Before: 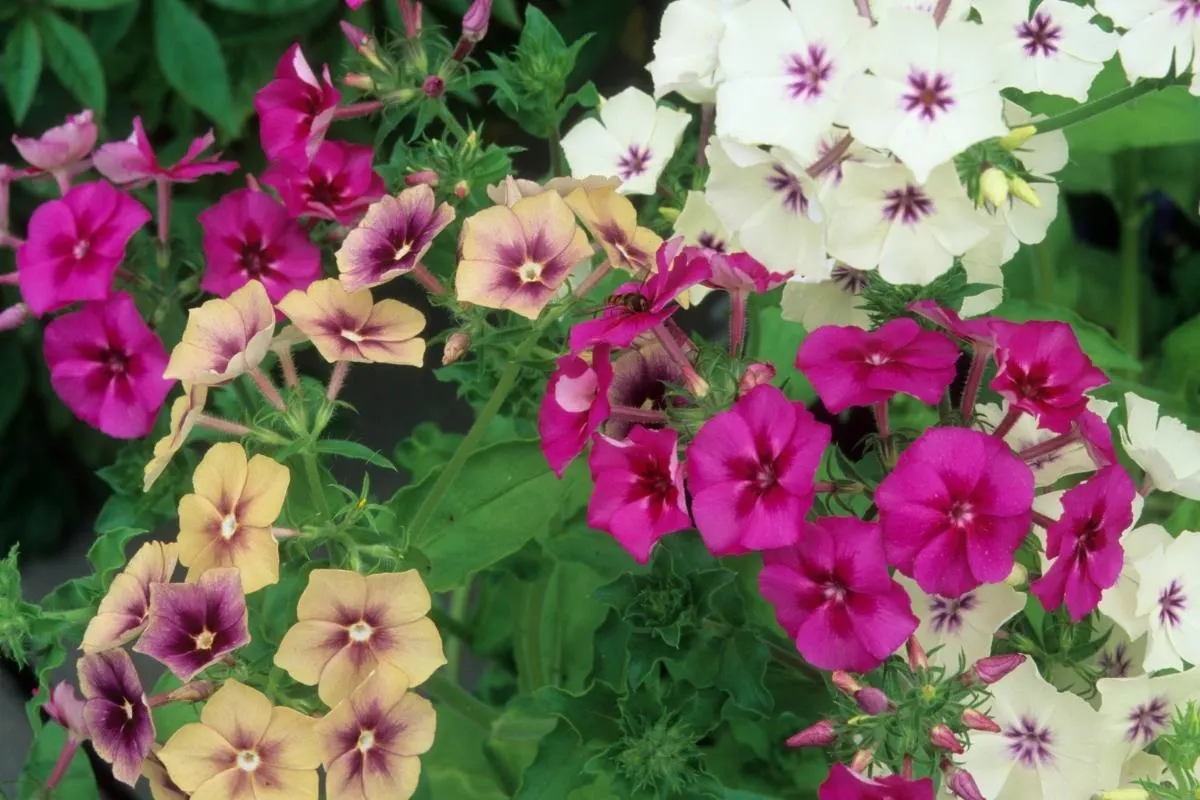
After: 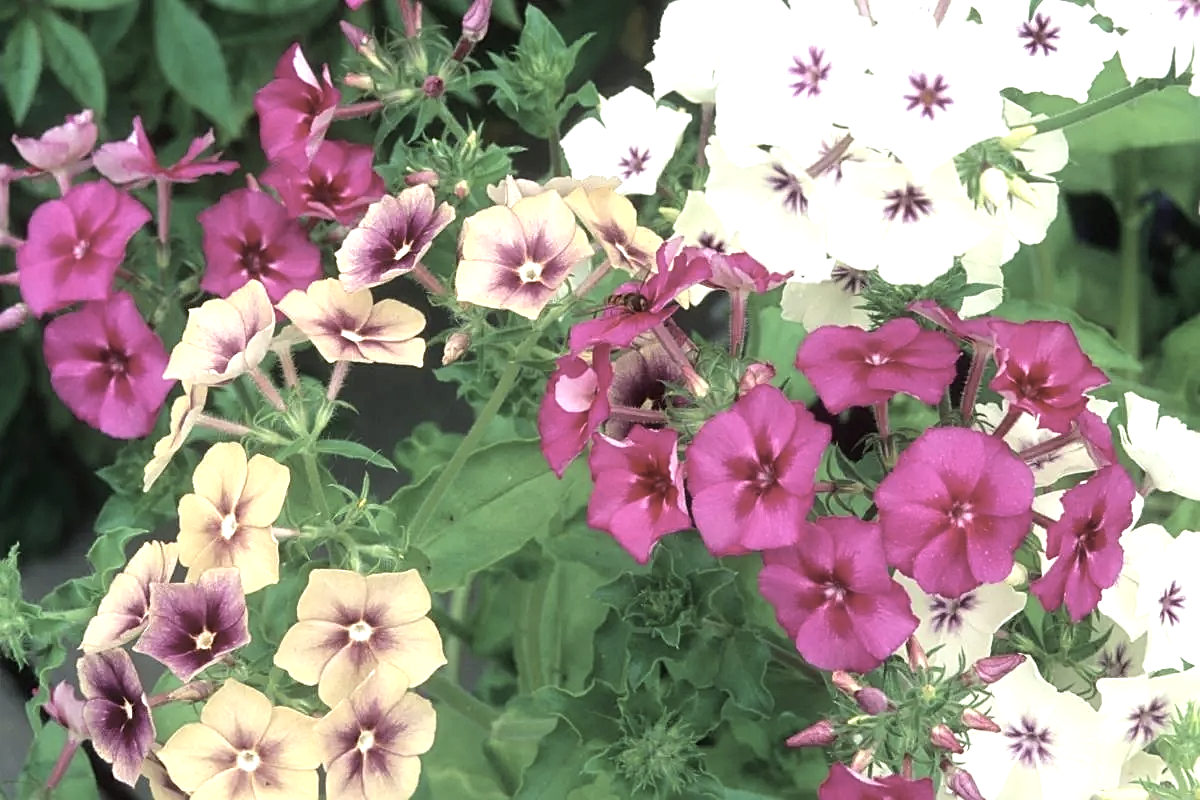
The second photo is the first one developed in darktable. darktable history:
exposure: exposure 0.95 EV, compensate highlight preservation false
contrast brightness saturation: contrast -0.05, saturation -0.41
sharpen: on, module defaults
